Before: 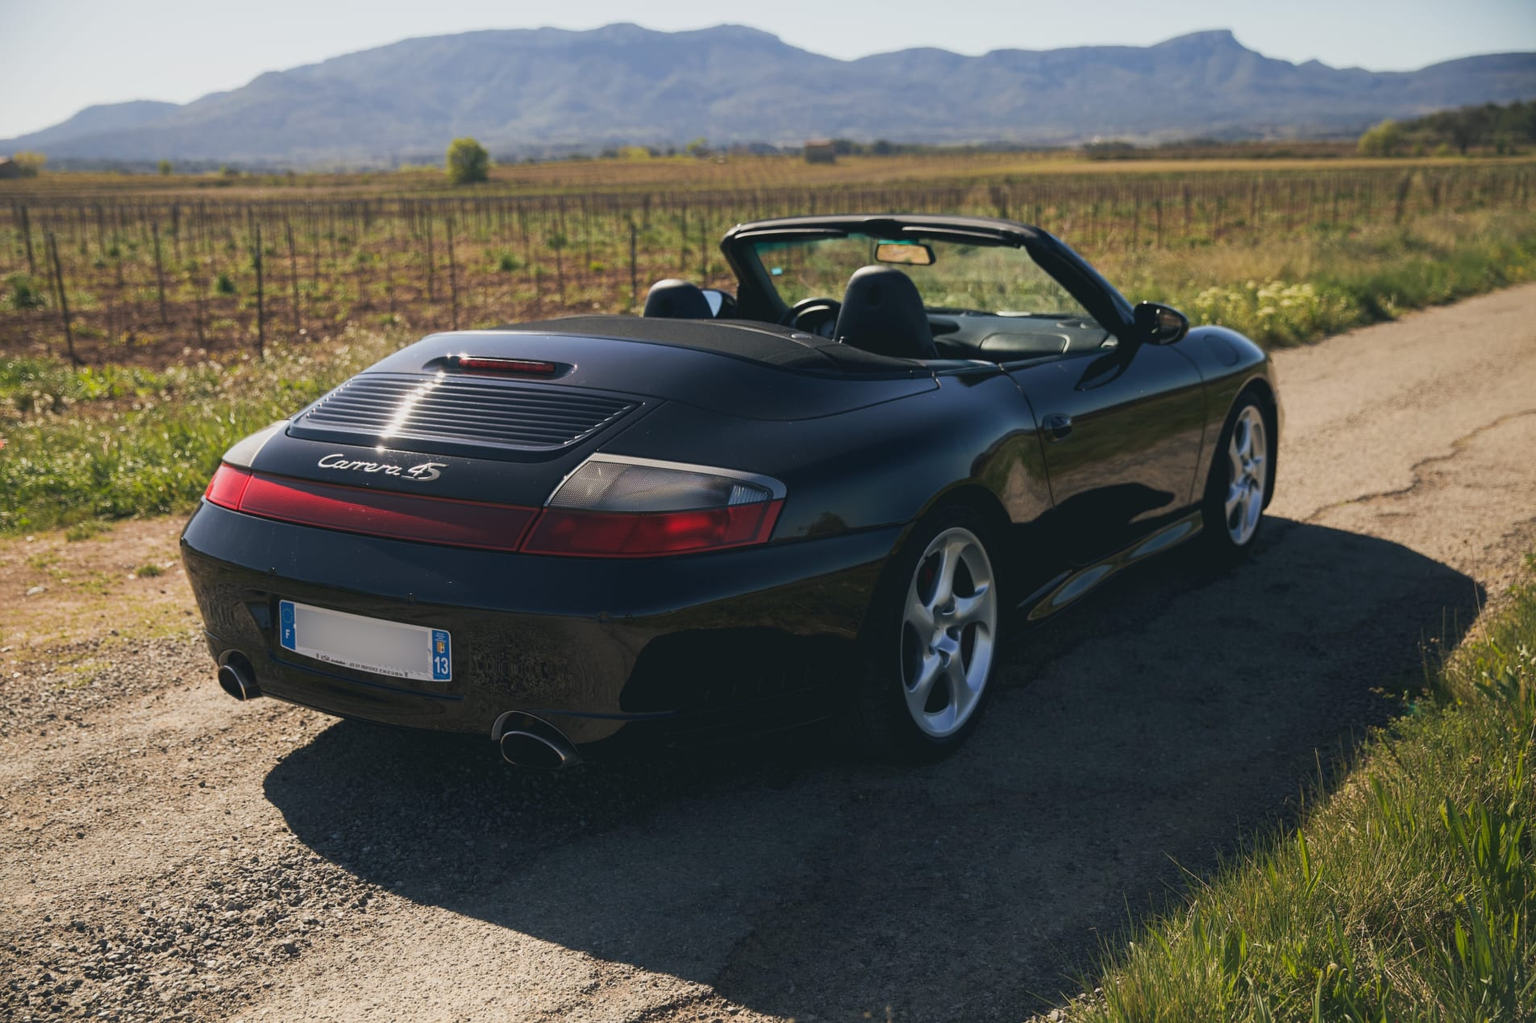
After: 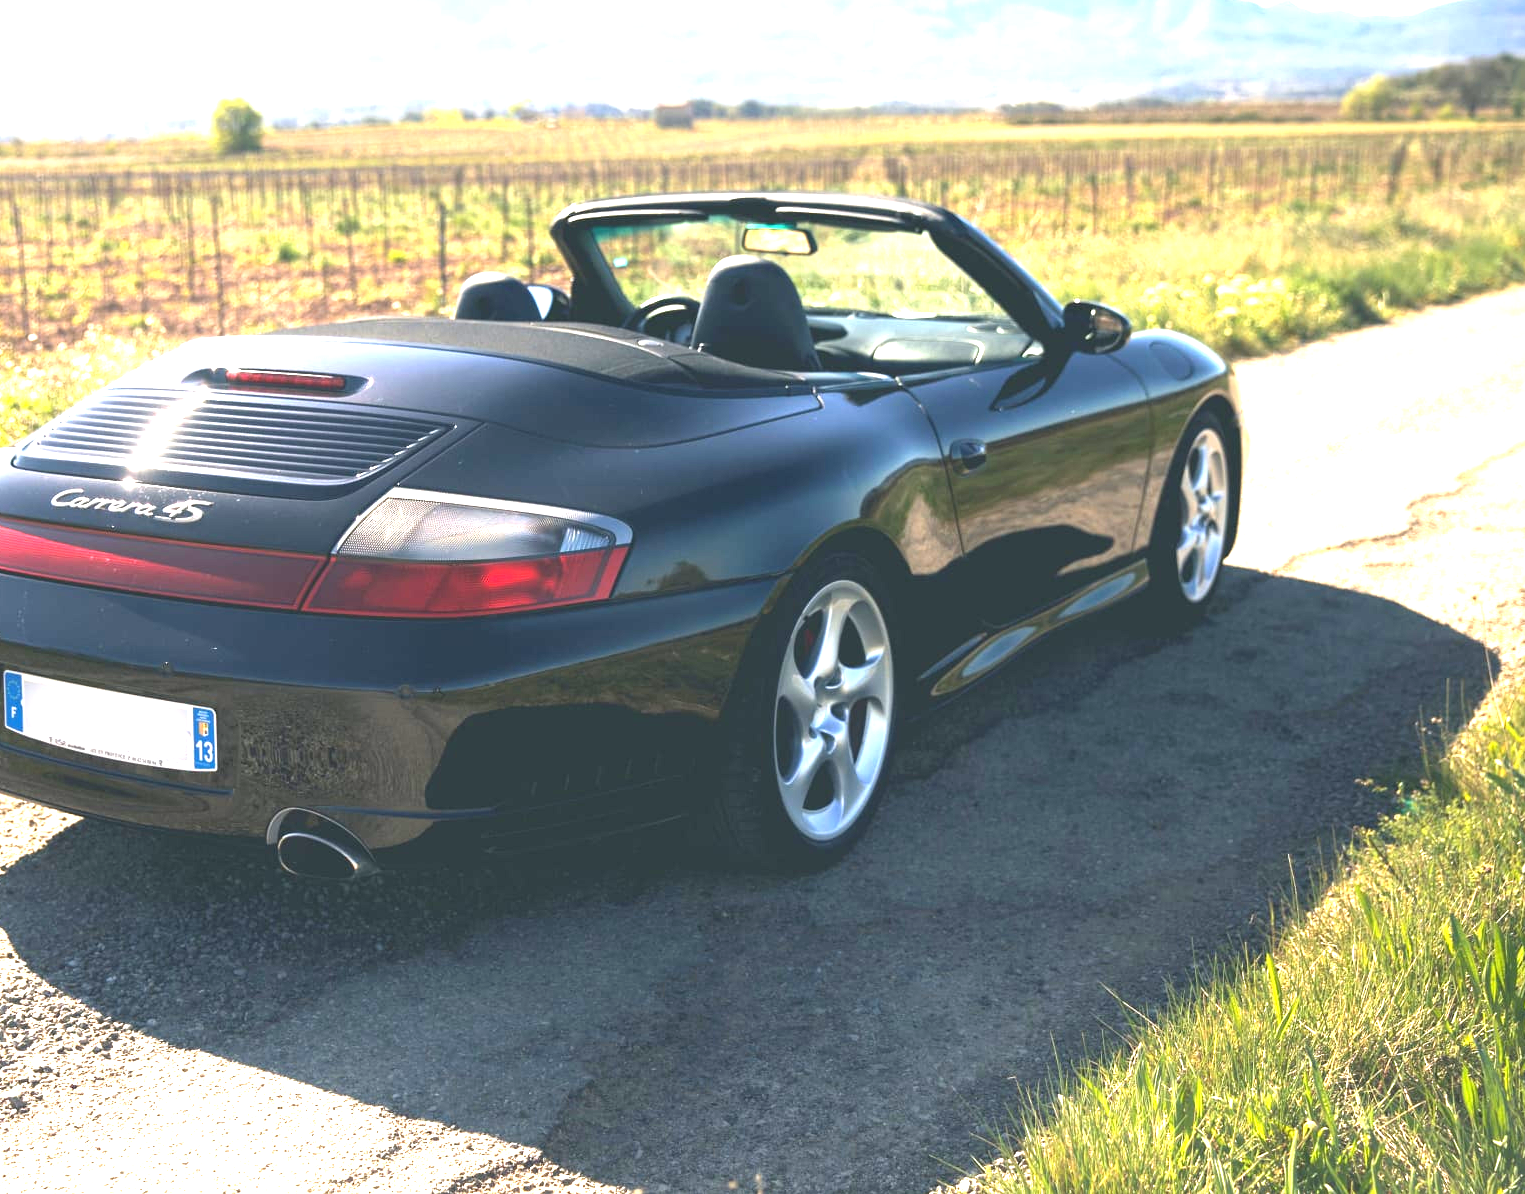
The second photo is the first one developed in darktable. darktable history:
crop and rotate: left 18.05%, top 5.86%, right 1.851%
exposure: black level correction 0, exposure 2.293 EV, compensate exposure bias true, compensate highlight preservation false
